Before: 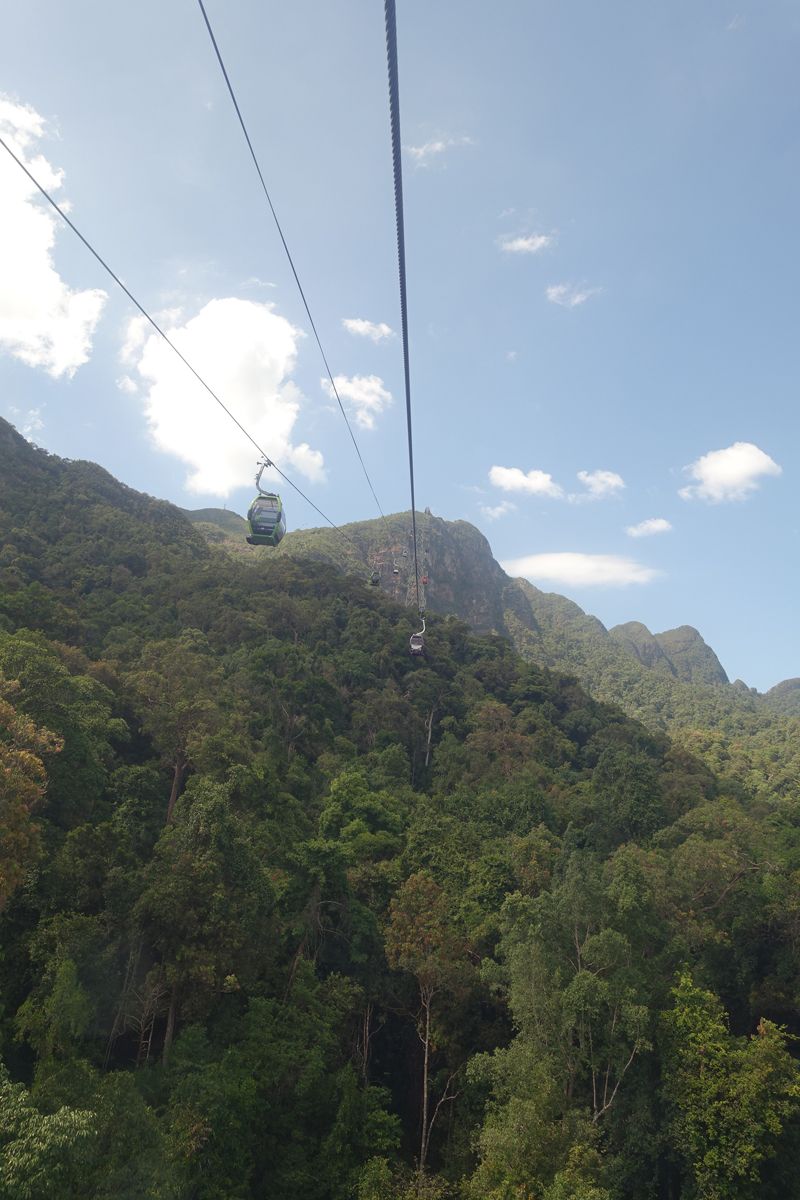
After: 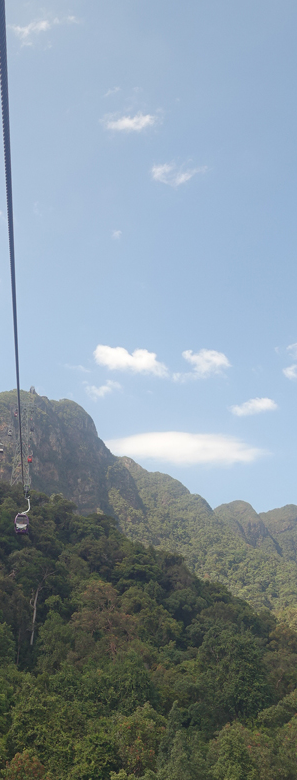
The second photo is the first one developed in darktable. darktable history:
crop and rotate: left 49.567%, top 10.115%, right 13.249%, bottom 24.814%
